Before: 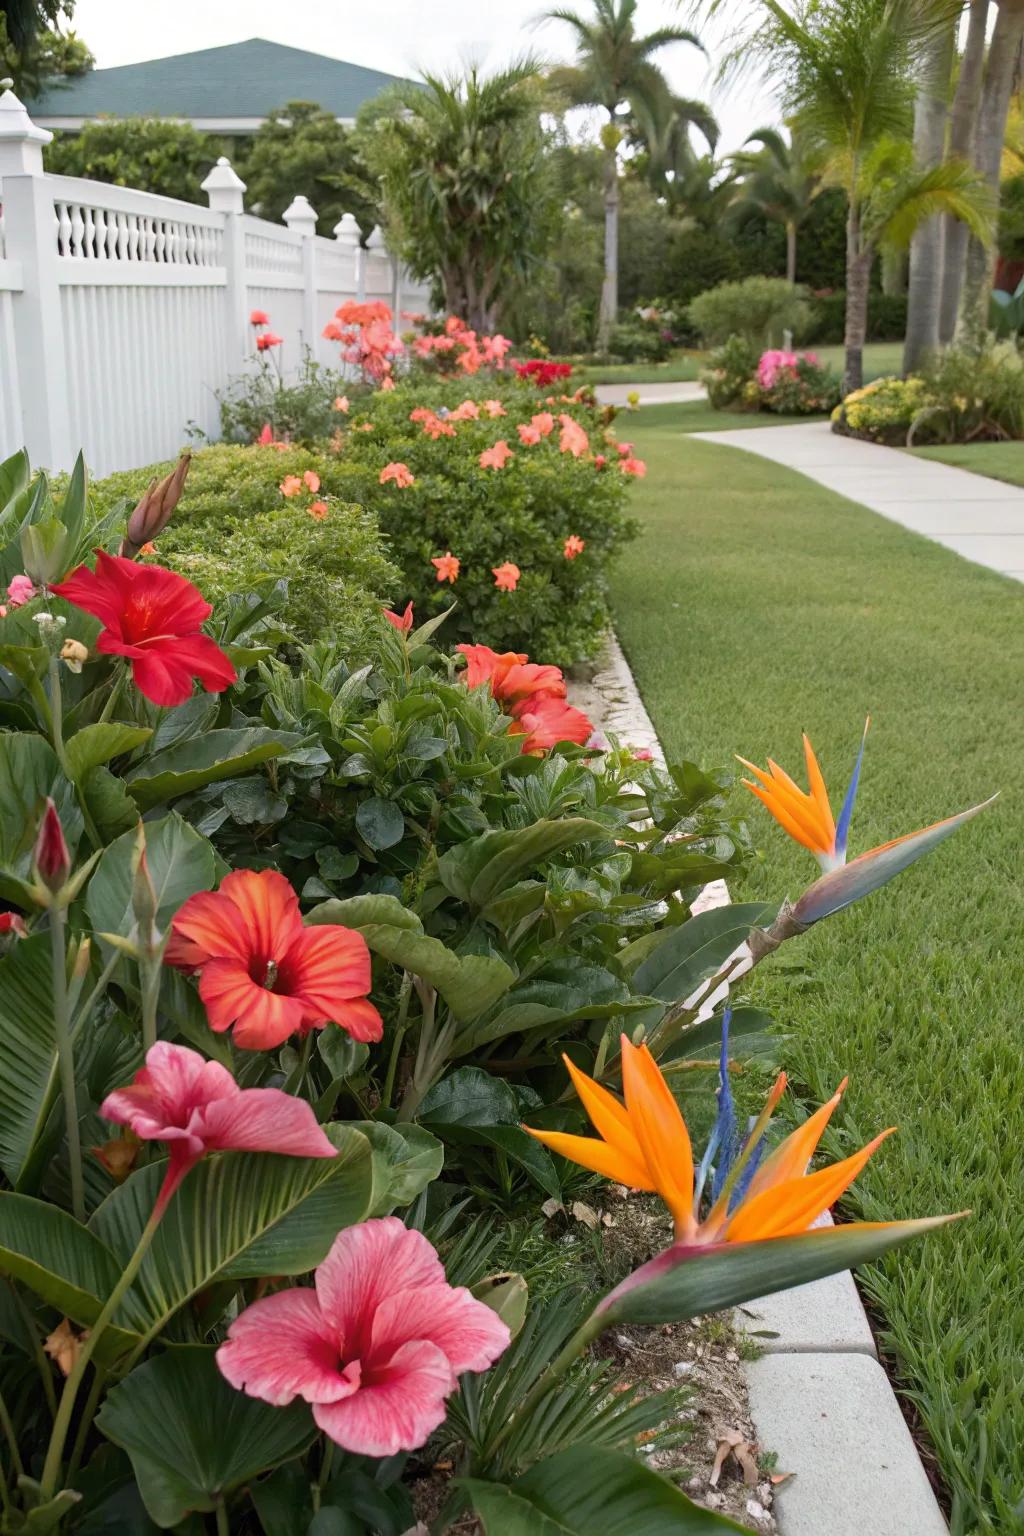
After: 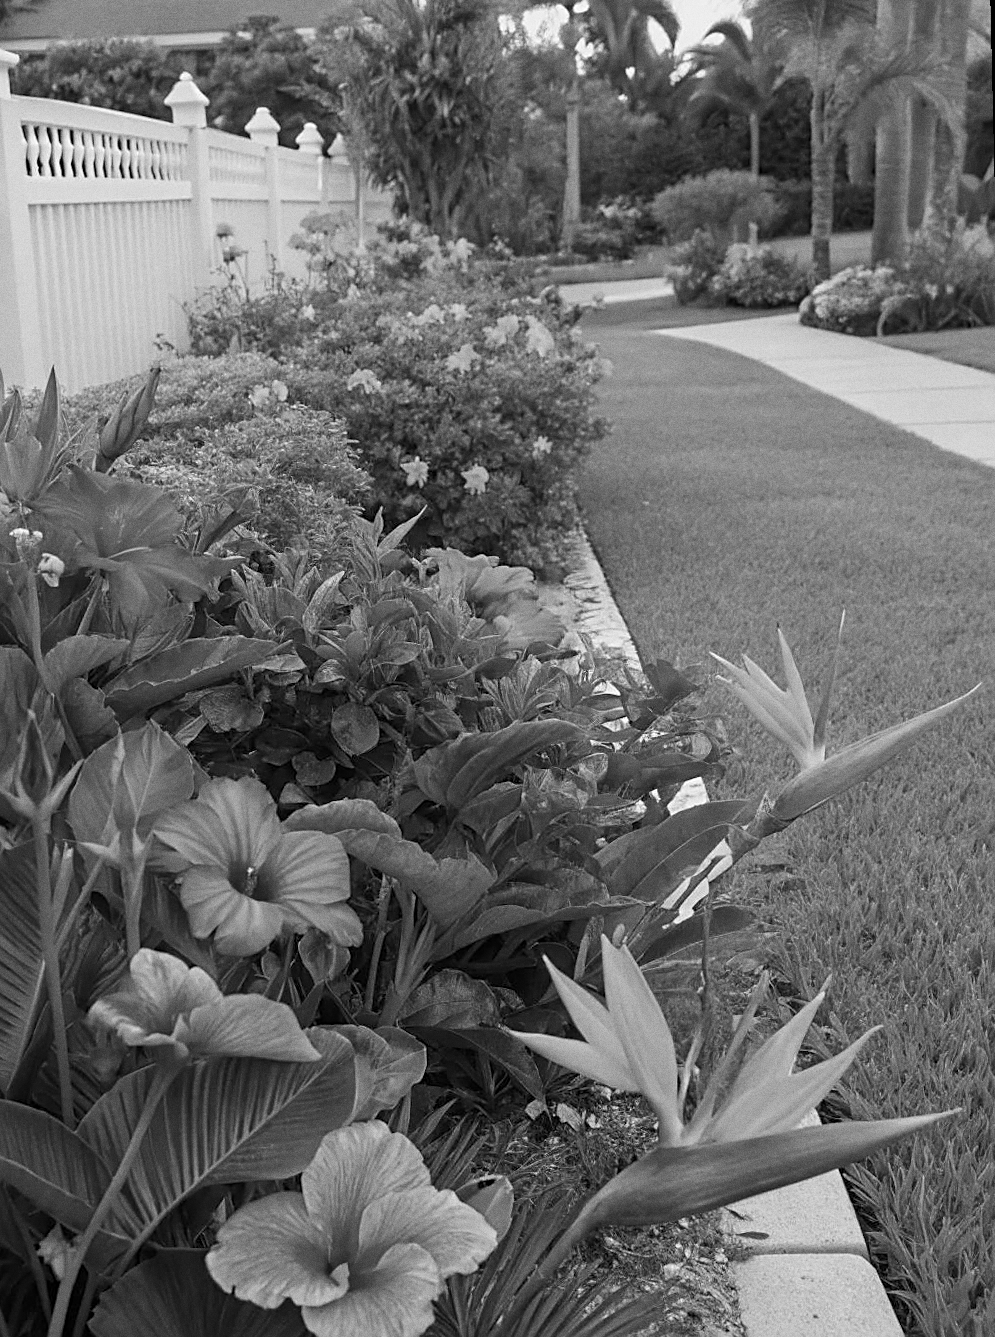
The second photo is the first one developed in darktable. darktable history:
grain: coarseness 0.09 ISO
crop: left 1.964%, top 3.251%, right 1.122%, bottom 4.933%
sharpen: on, module defaults
monochrome: a 73.58, b 64.21
rotate and perspective: rotation -1.32°, lens shift (horizontal) -0.031, crop left 0.015, crop right 0.985, crop top 0.047, crop bottom 0.982
